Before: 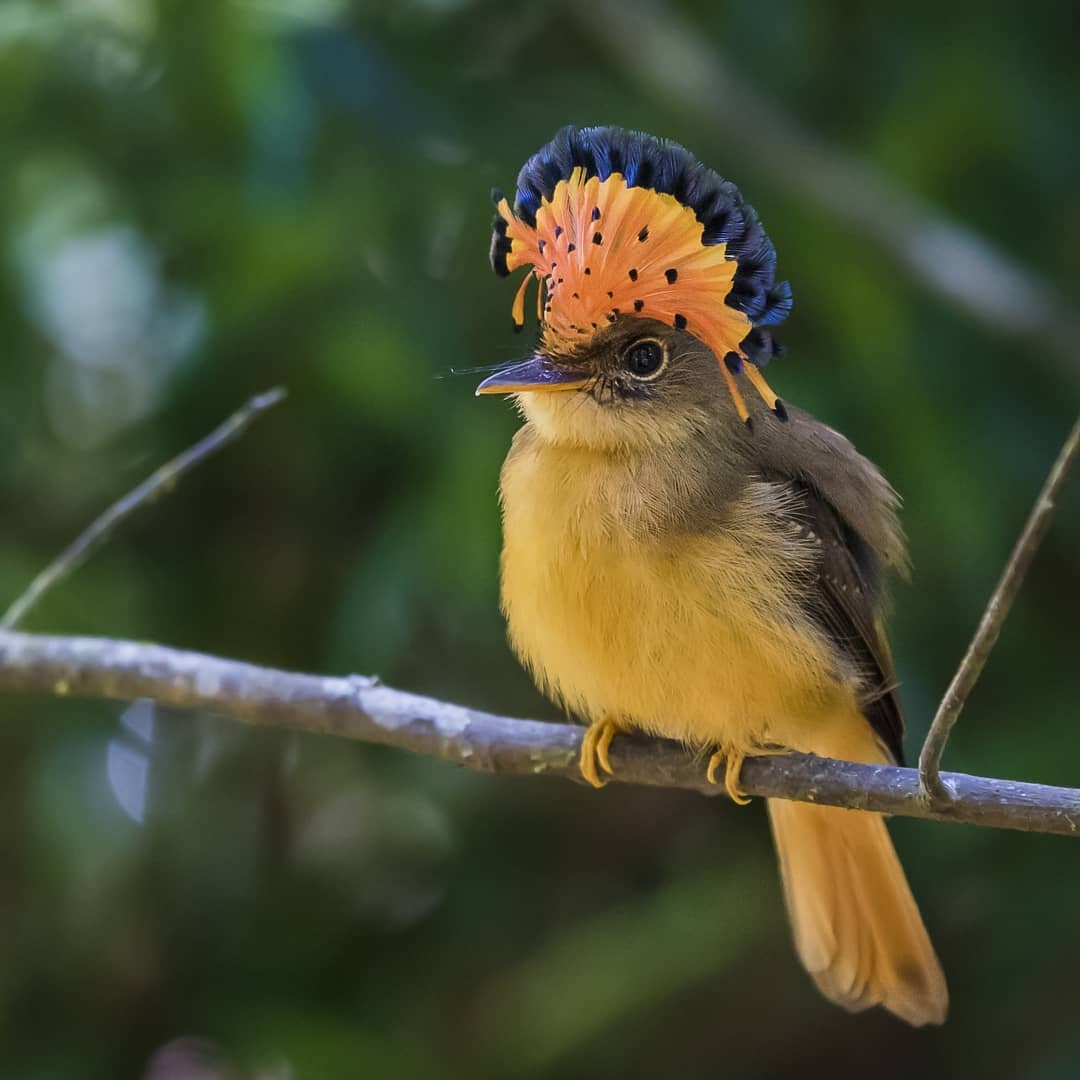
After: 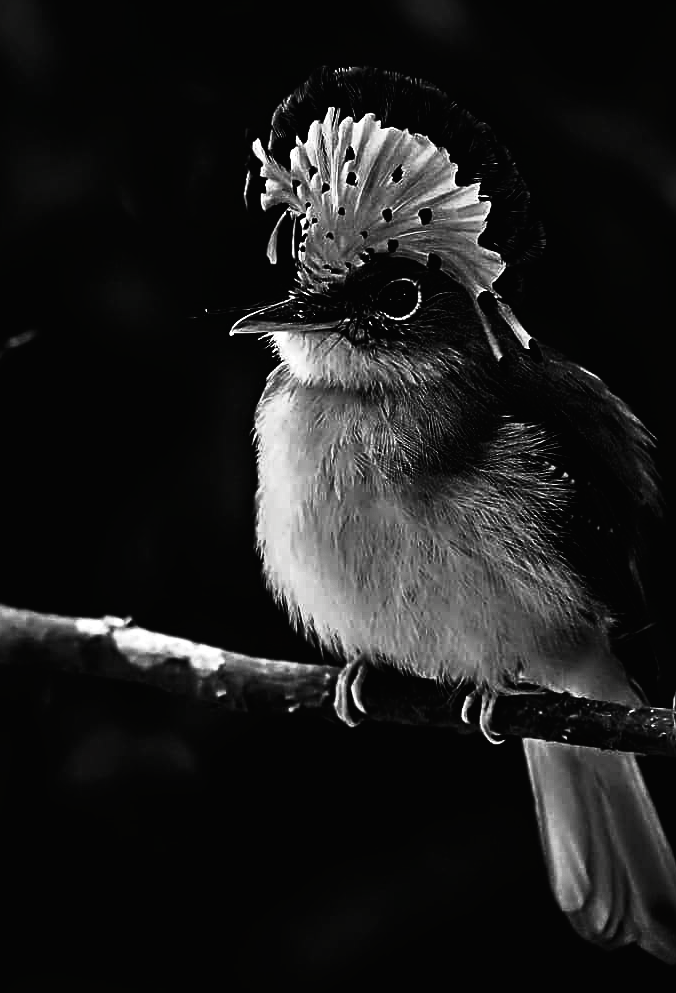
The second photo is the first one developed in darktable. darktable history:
sharpen: radius 3.957
contrast brightness saturation: contrast 0.017, brightness -0.999, saturation -0.996
exposure: exposure 0.603 EV, compensate exposure bias true, compensate highlight preservation false
color correction: highlights b* 0.029, saturation 1.3
color calibration: output R [1.063, -0.012, -0.003, 0], output B [-0.079, 0.047, 1, 0], illuminant same as pipeline (D50), adaptation XYZ, x 0.346, y 0.358, temperature 5005.48 K, saturation algorithm version 1 (2020)
crop and rotate: left 22.907%, top 5.622%, right 14.482%, bottom 2.36%
tone curve: curves: ch0 [(0.016, 0.011) (0.084, 0.026) (0.469, 0.508) (0.721, 0.862) (1, 1)], color space Lab, independent channels, preserve colors none
